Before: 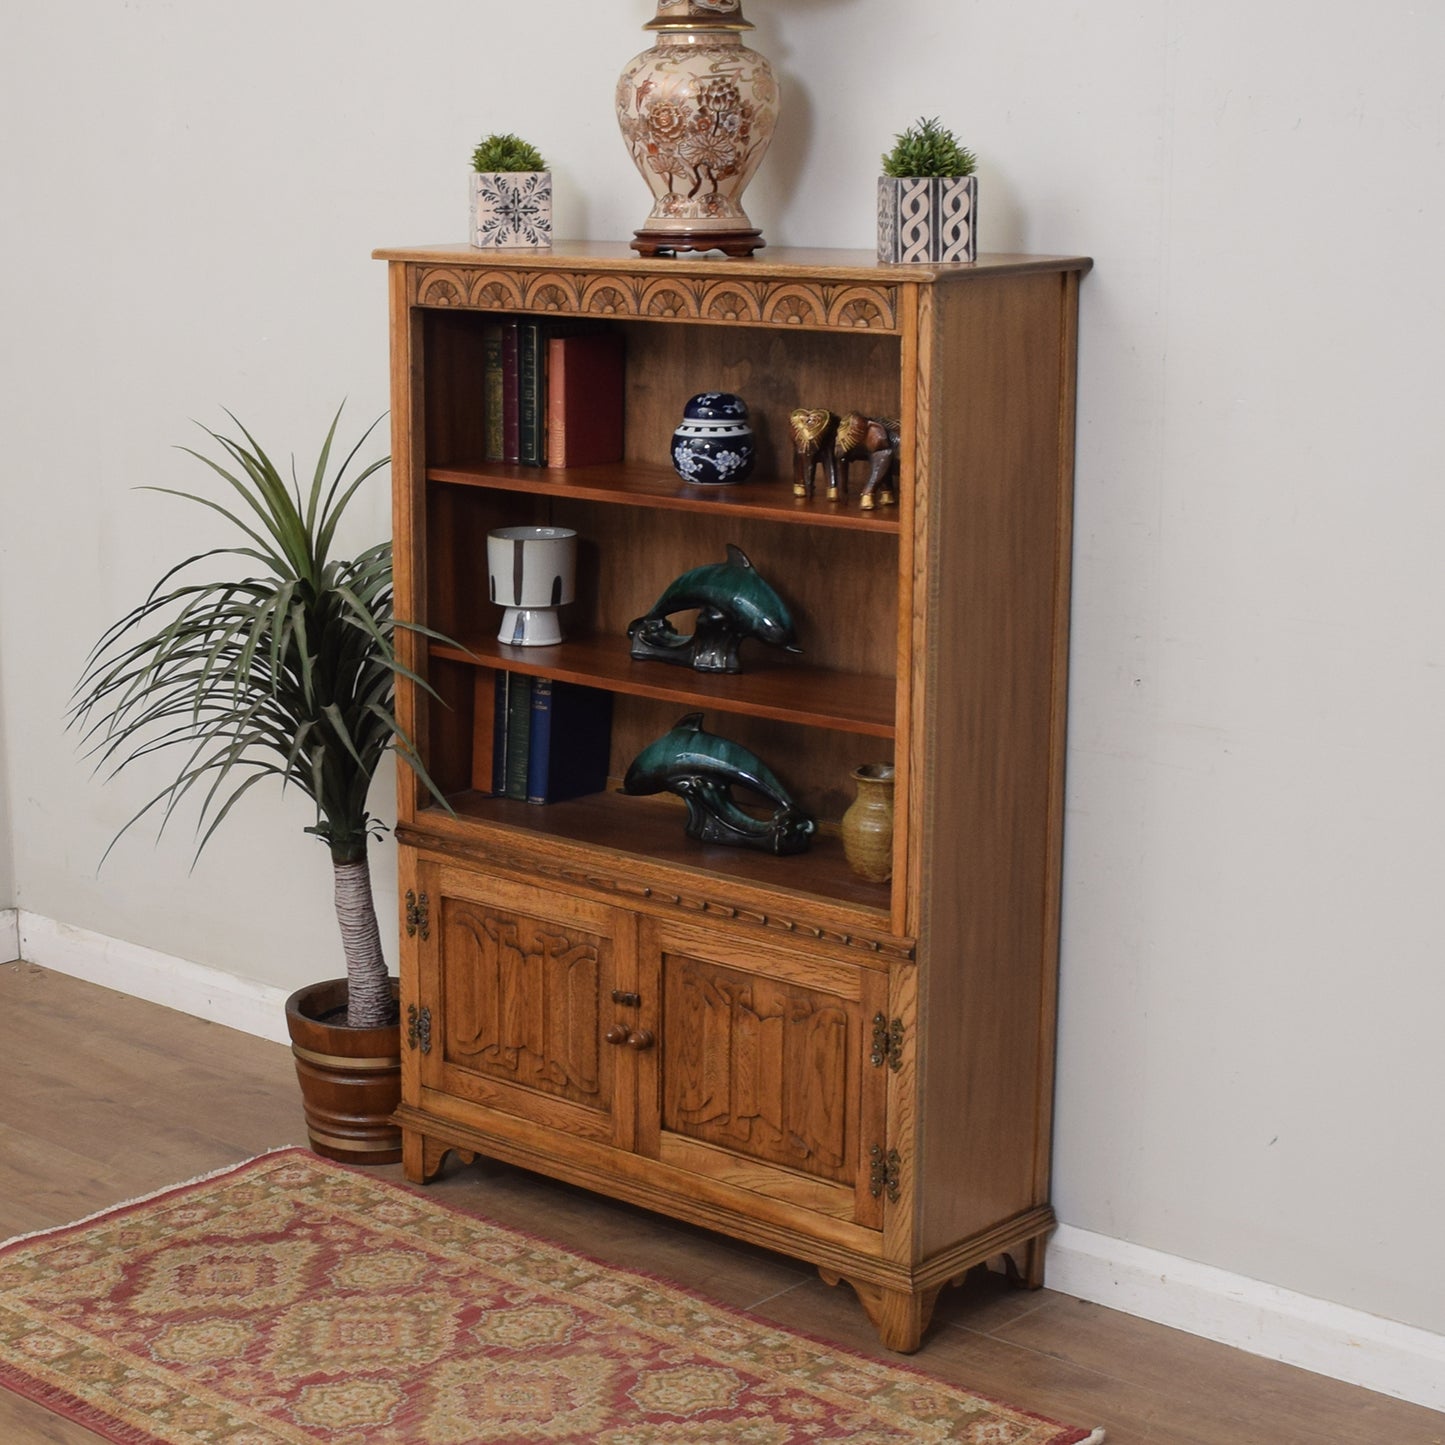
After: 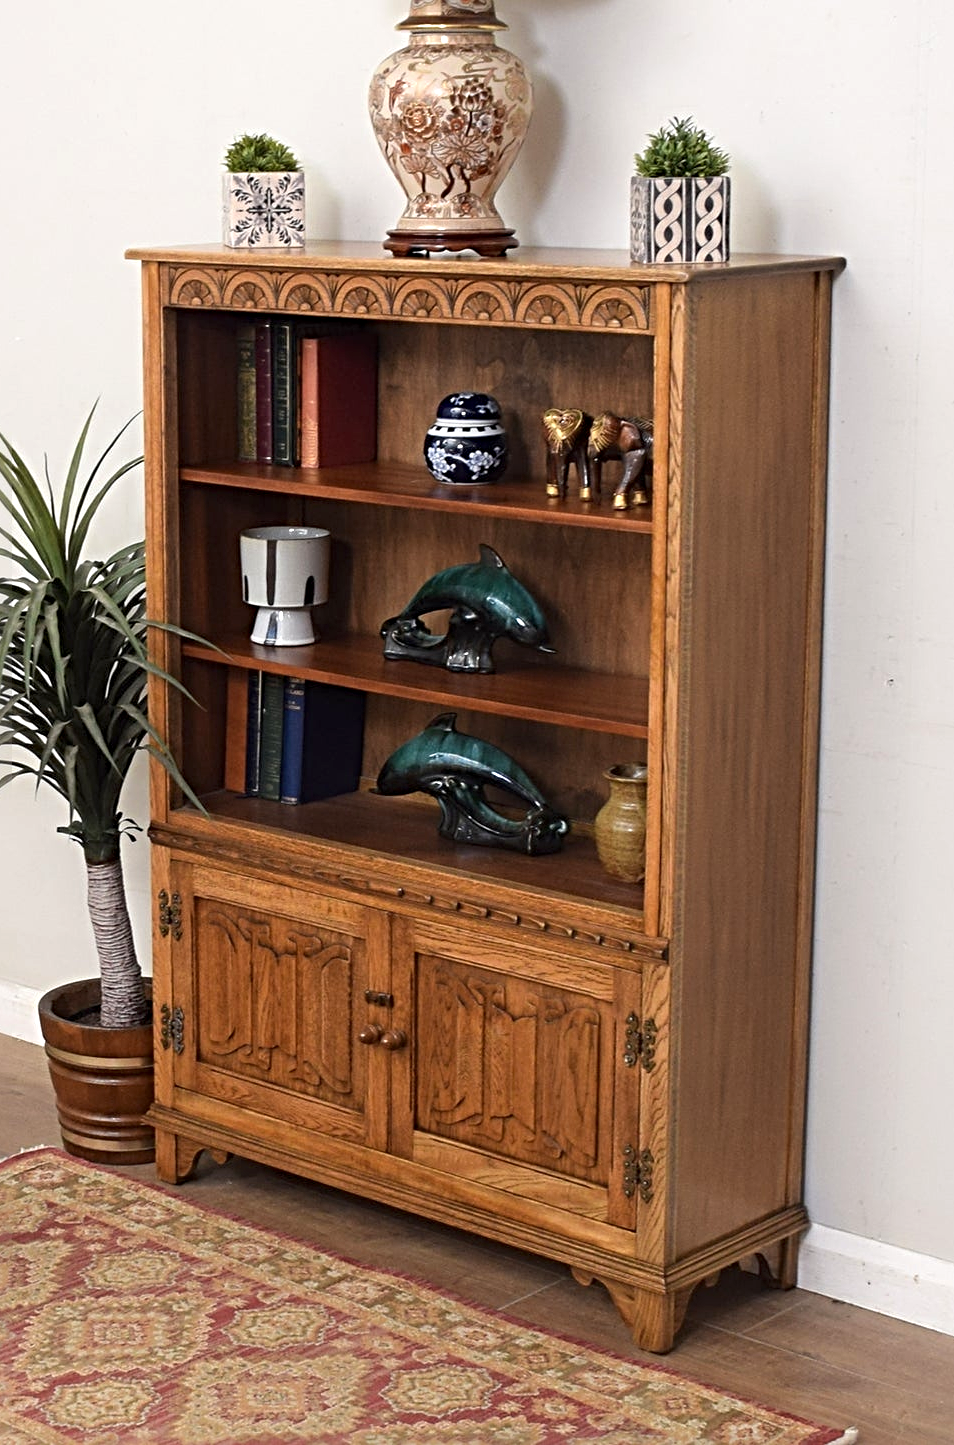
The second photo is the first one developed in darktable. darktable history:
exposure: black level correction 0.001, exposure 0.499 EV, compensate highlight preservation false
sharpen: radius 4.899
crop: left 17.127%, right 16.626%
